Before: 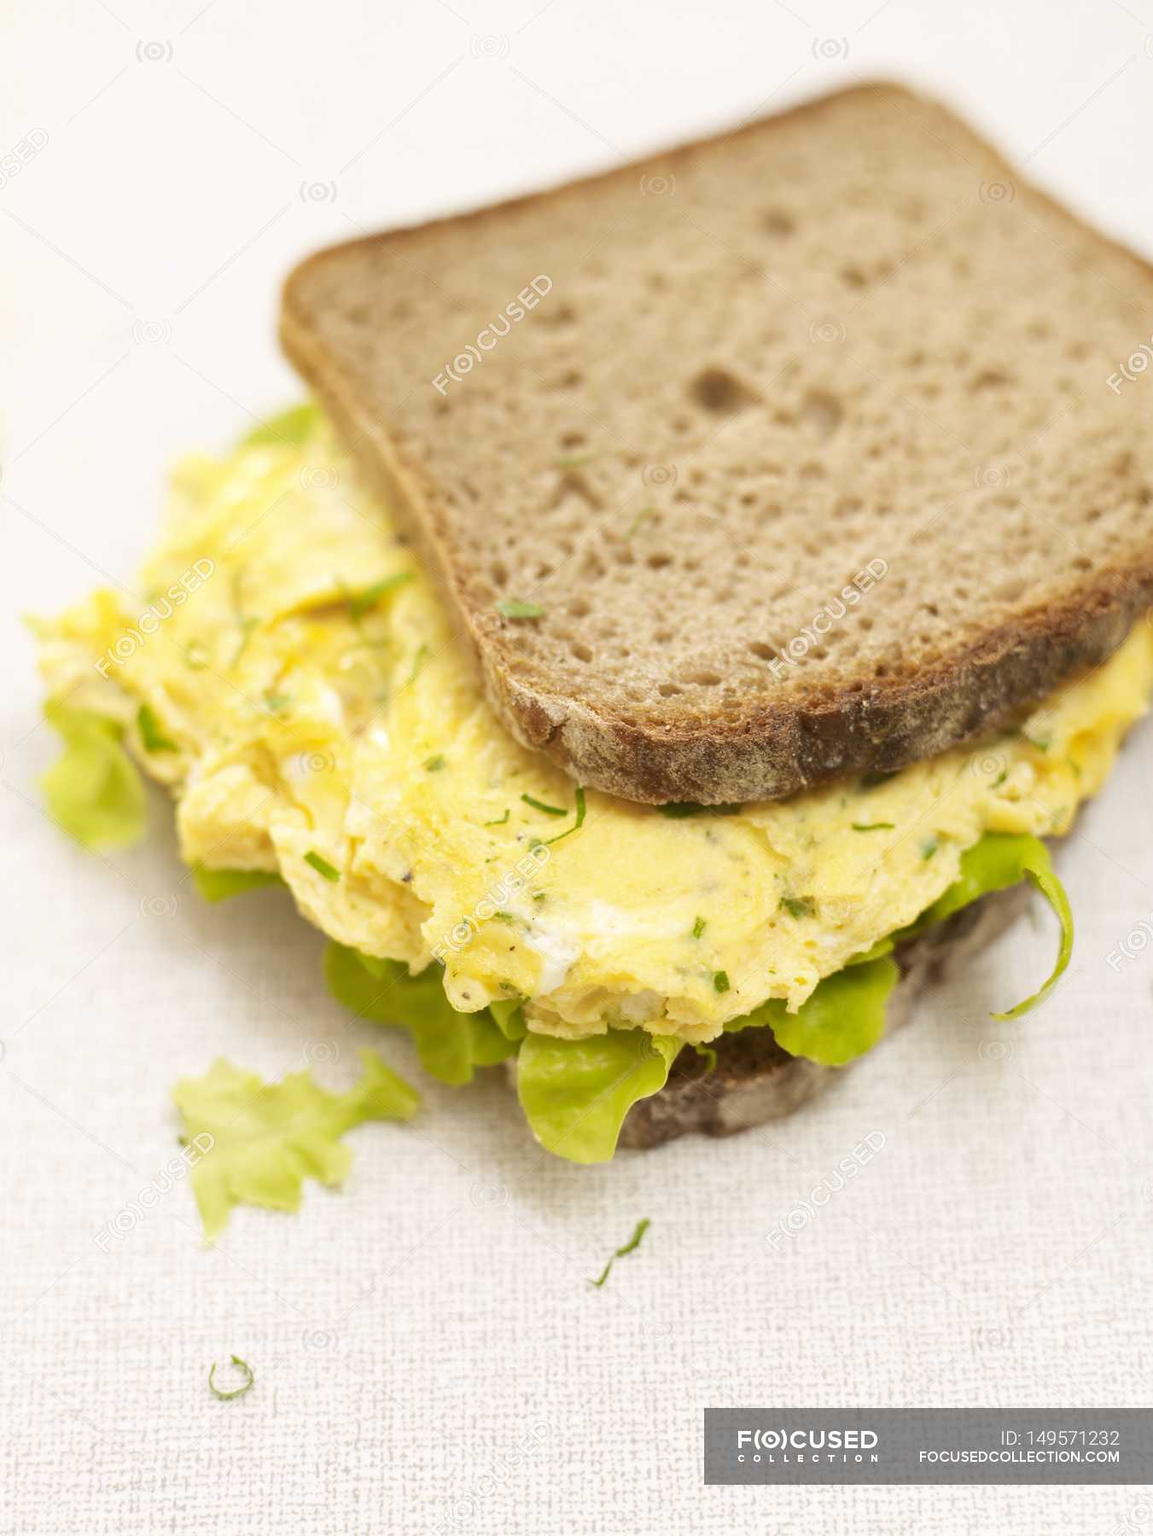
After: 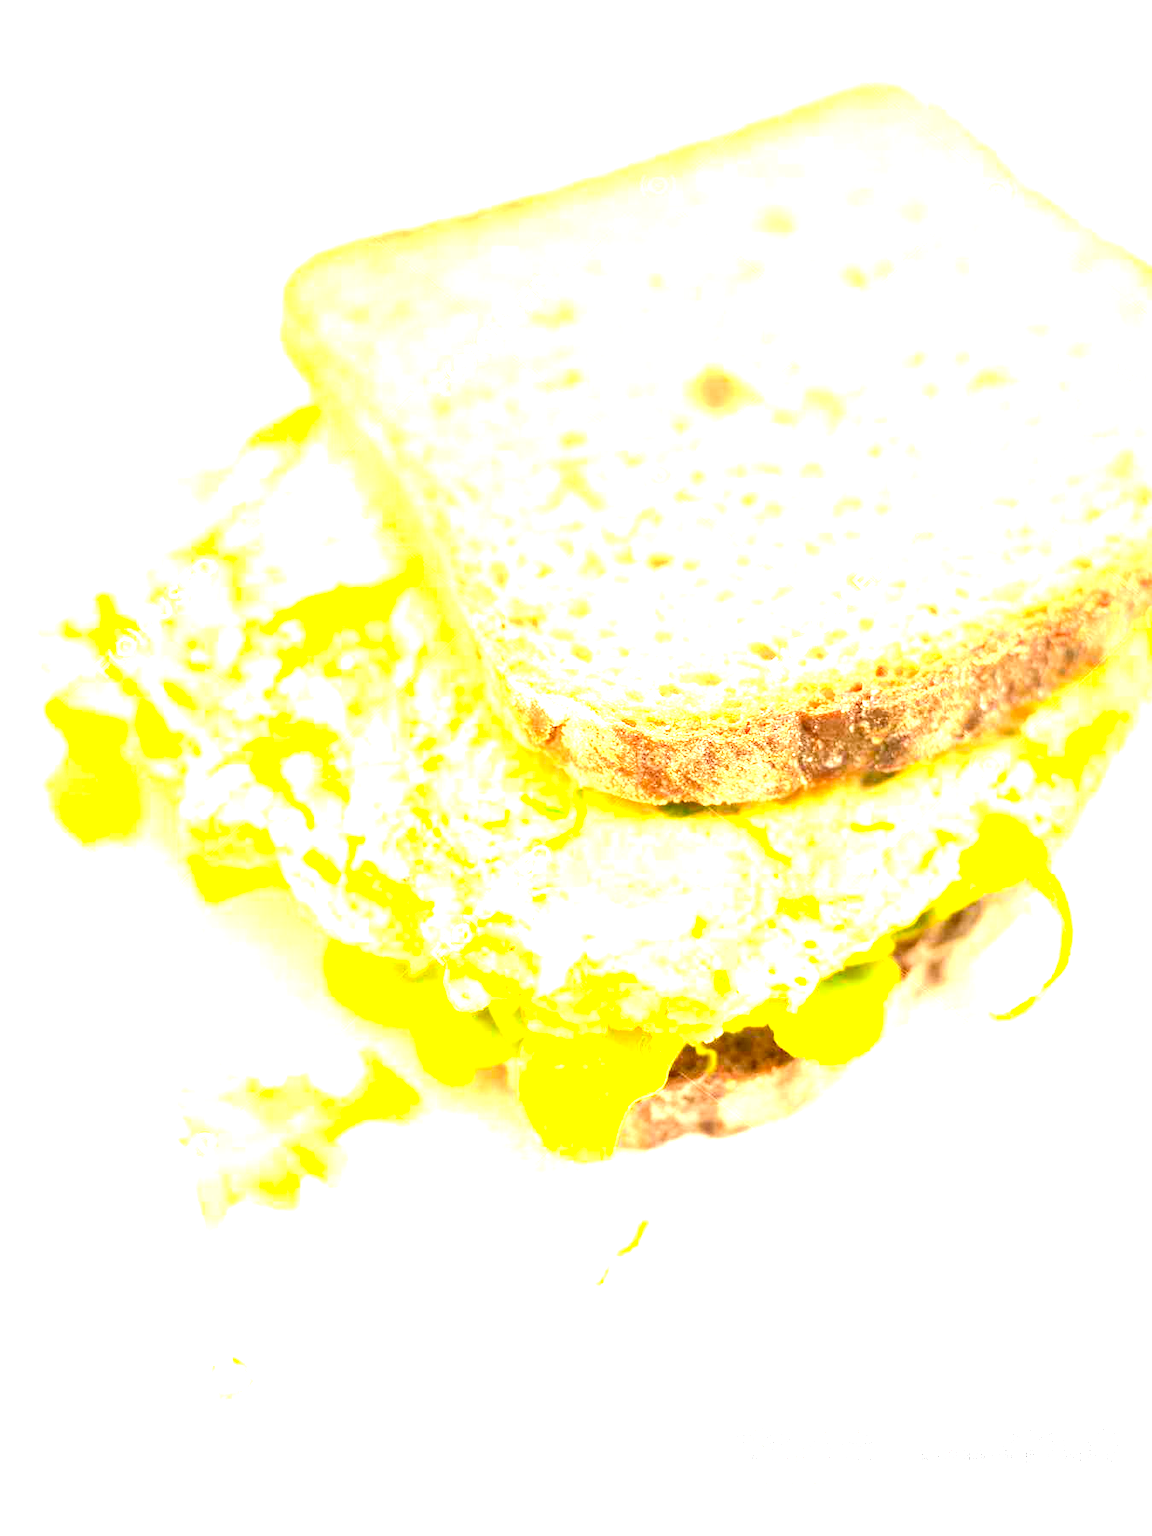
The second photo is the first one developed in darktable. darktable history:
contrast brightness saturation: contrast 0.148, brightness -0.006, saturation 0.101
exposure: black level correction 0.001, exposure 2.71 EV, compensate highlight preservation false
